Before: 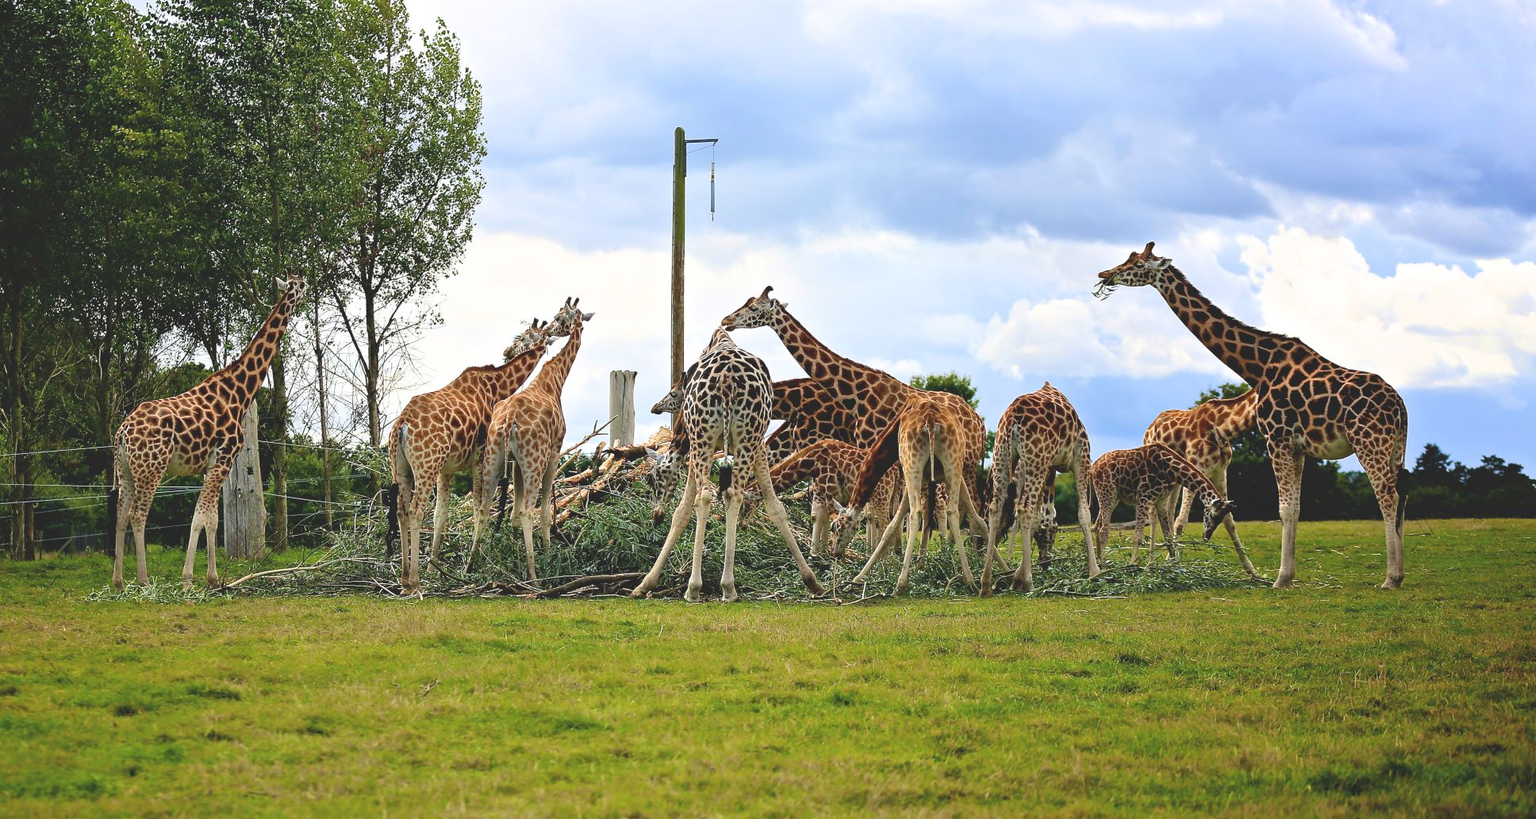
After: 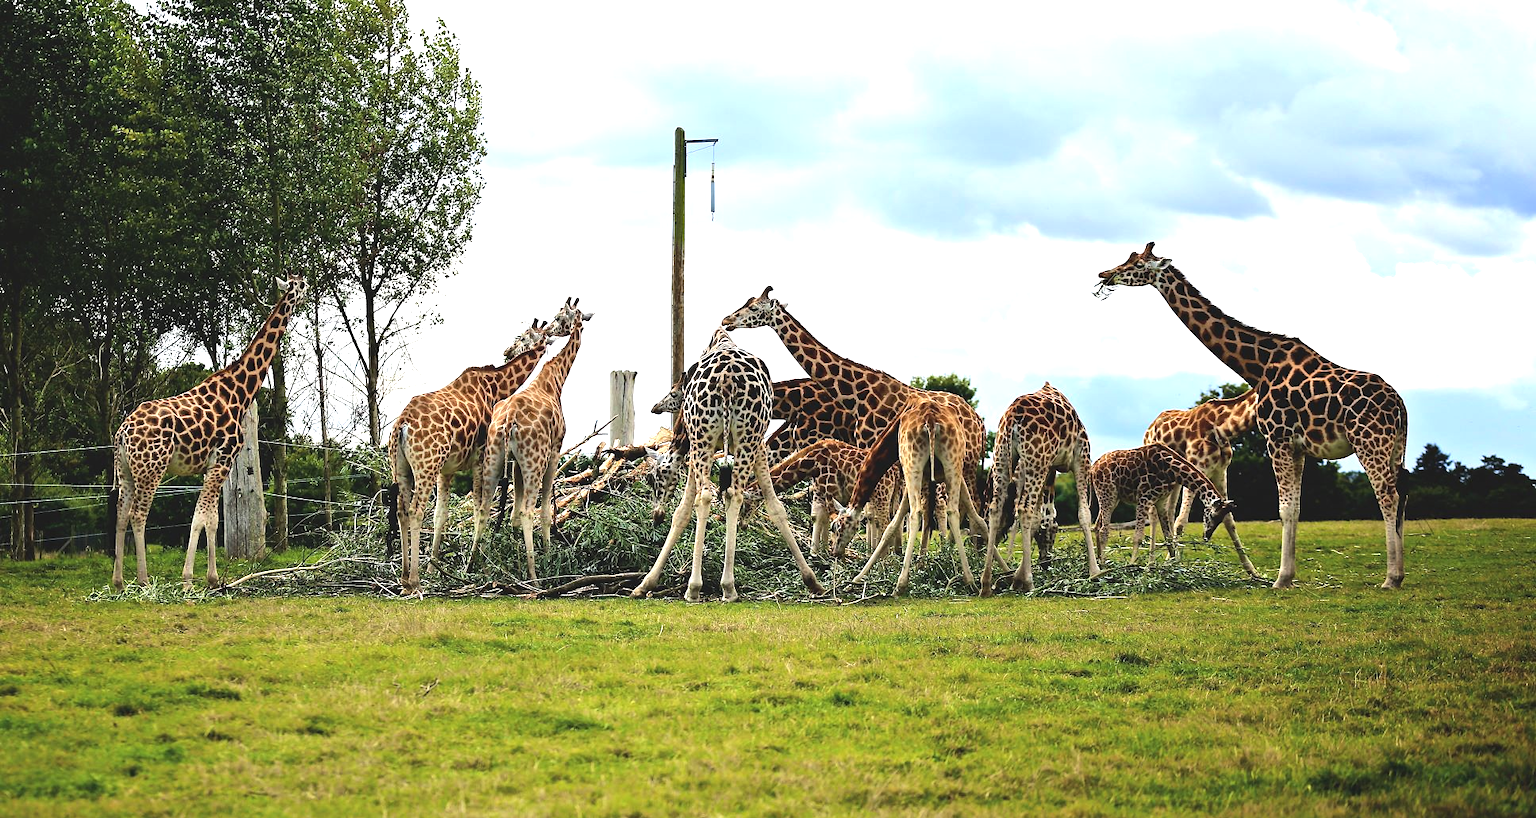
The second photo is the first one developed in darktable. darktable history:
tone equalizer: -8 EV -0.716 EV, -7 EV -0.737 EV, -6 EV -0.62 EV, -5 EV -0.42 EV, -3 EV 0.398 EV, -2 EV 0.6 EV, -1 EV 0.7 EV, +0 EV 0.722 EV, edges refinement/feathering 500, mask exposure compensation -1.57 EV, preserve details no
